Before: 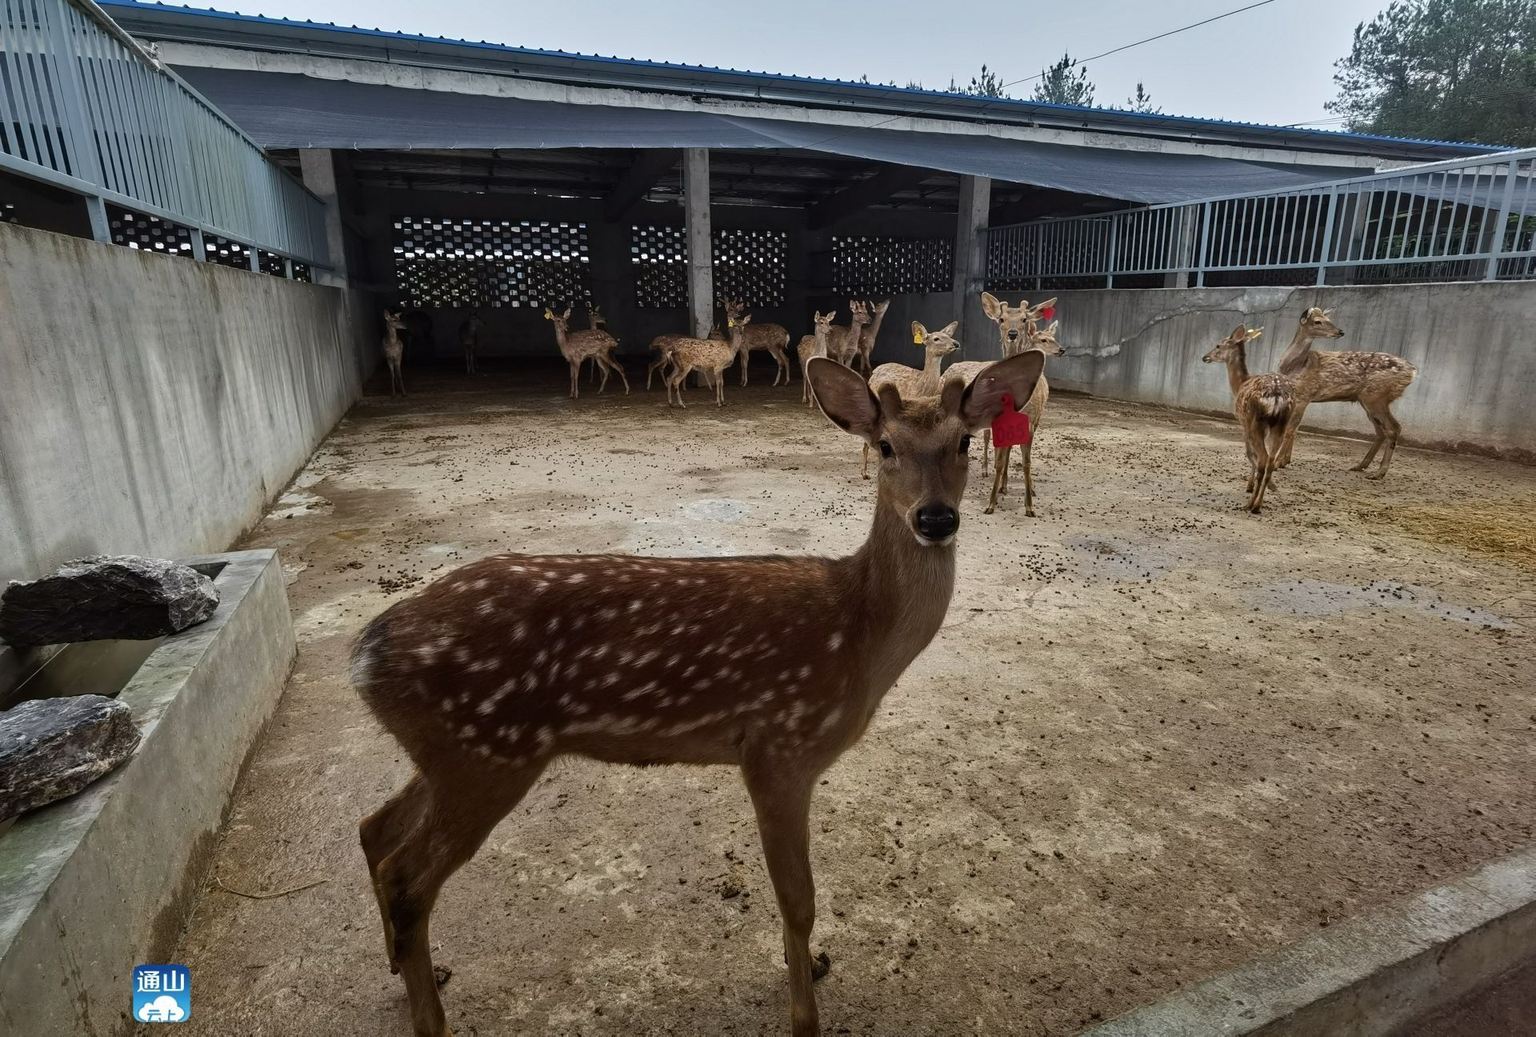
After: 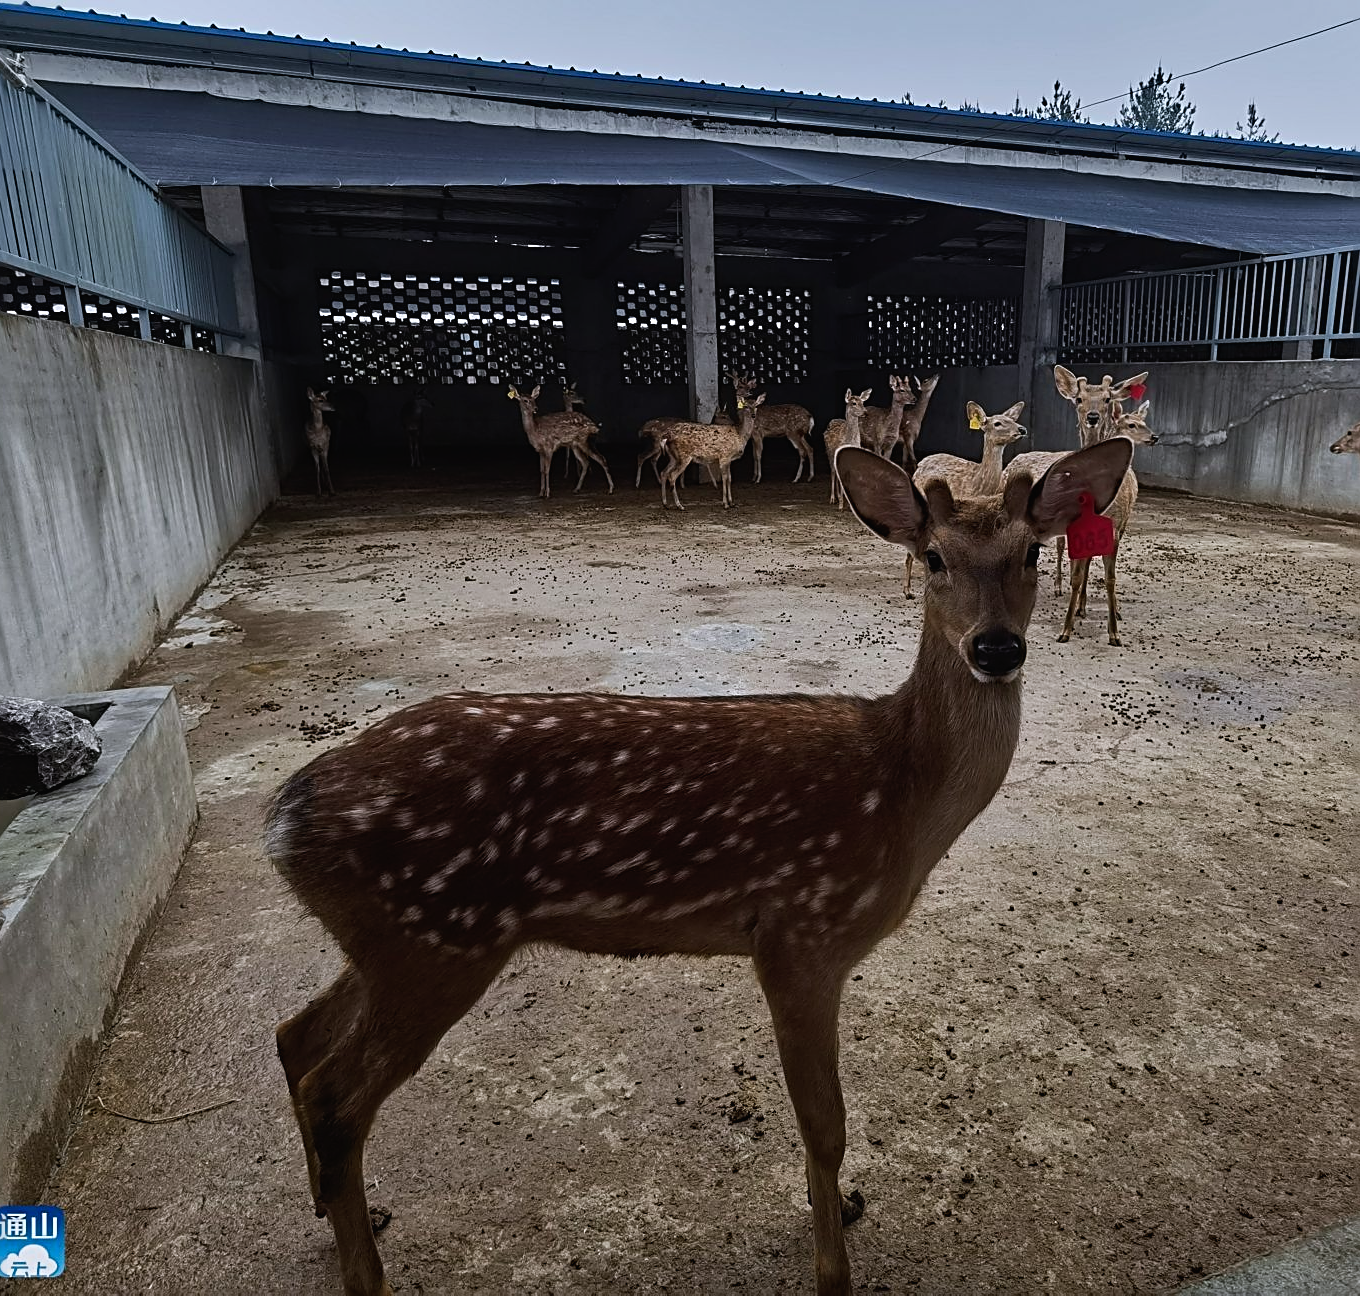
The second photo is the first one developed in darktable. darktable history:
crop and rotate: left 9.045%, right 20.083%
sharpen: radius 2.537, amount 0.622
tone curve: curves: ch0 [(0, 0.015) (0.037, 0.032) (0.131, 0.113) (0.275, 0.26) (0.497, 0.505) (0.617, 0.643) (0.704, 0.735) (0.813, 0.842) (0.911, 0.931) (0.997, 1)]; ch1 [(0, 0) (0.301, 0.3) (0.444, 0.438) (0.493, 0.494) (0.501, 0.5) (0.534, 0.543) (0.582, 0.605) (0.658, 0.687) (0.746, 0.79) (1, 1)]; ch2 [(0, 0) (0.246, 0.234) (0.36, 0.356) (0.415, 0.426) (0.476, 0.492) (0.502, 0.499) (0.525, 0.517) (0.533, 0.534) (0.586, 0.598) (0.634, 0.643) (0.706, 0.717) (0.853, 0.83) (1, 0.951)], preserve colors none
color calibration: illuminant as shot in camera, x 0.358, y 0.373, temperature 4628.91 K
exposure: exposure -0.492 EV, compensate highlight preservation false
